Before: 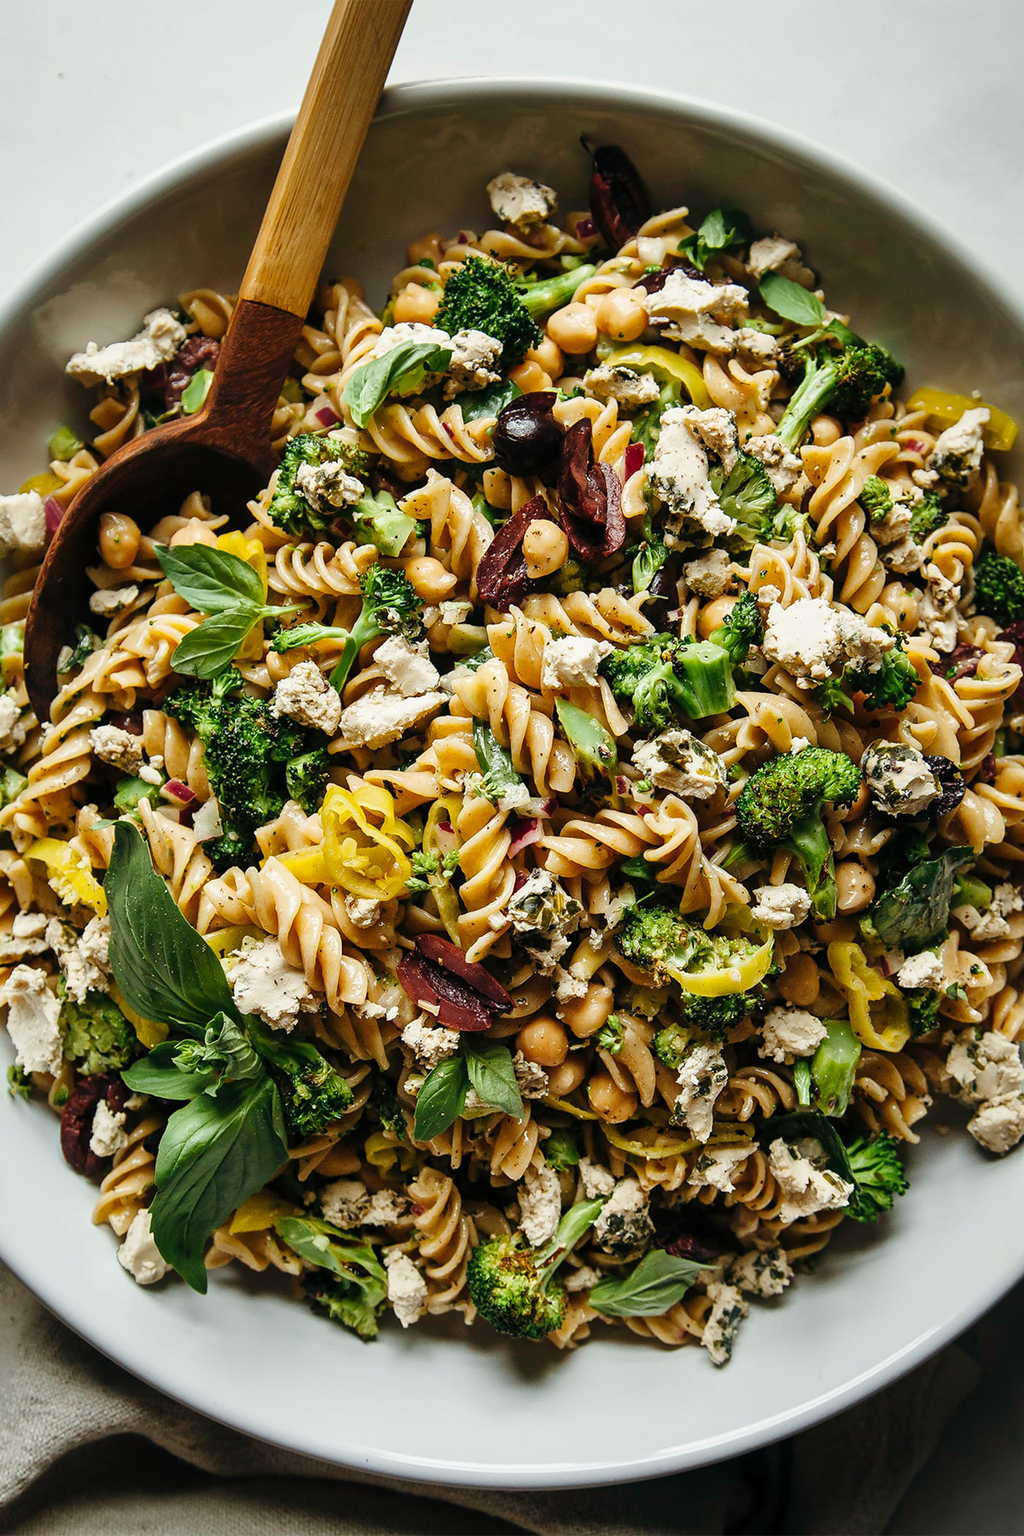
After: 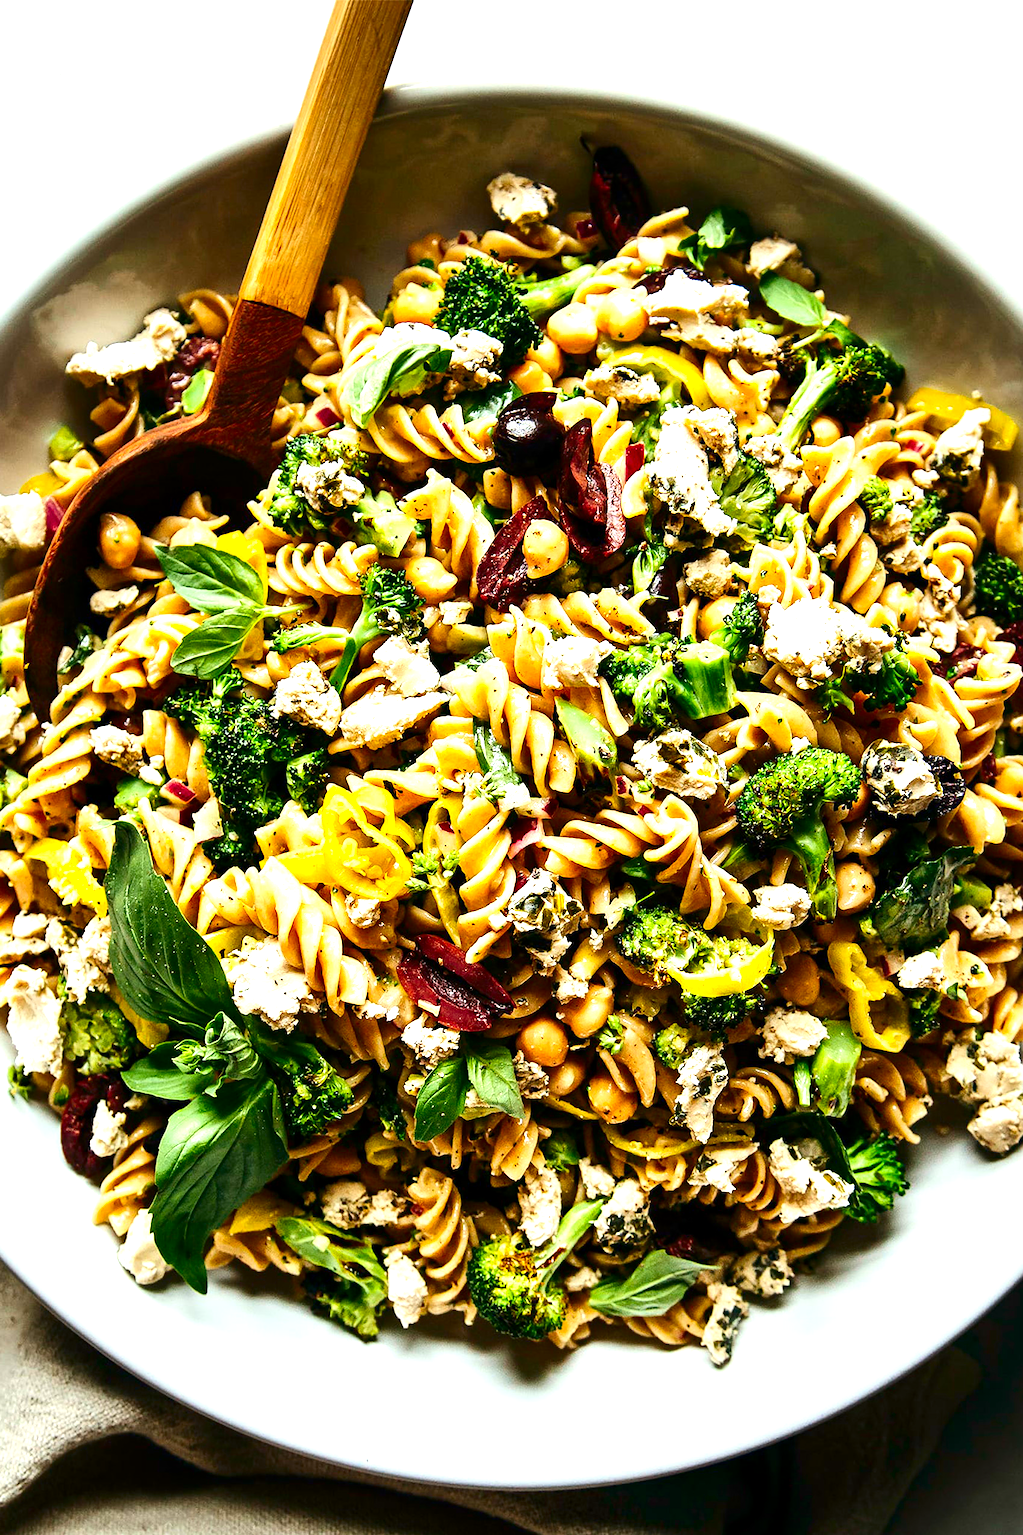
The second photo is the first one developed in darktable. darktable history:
color balance rgb: global vibrance 0.5%
contrast brightness saturation: contrast 0.19, brightness -0.11, saturation 0.21
exposure: black level correction 0.001, exposure 1.116 EV, compensate highlight preservation false
